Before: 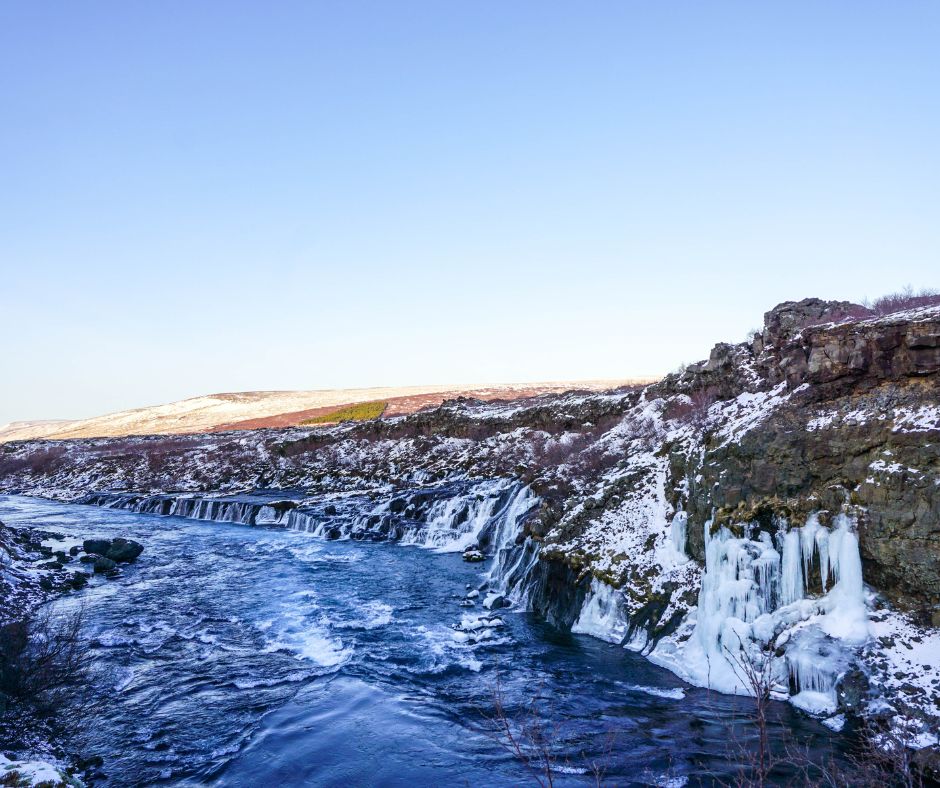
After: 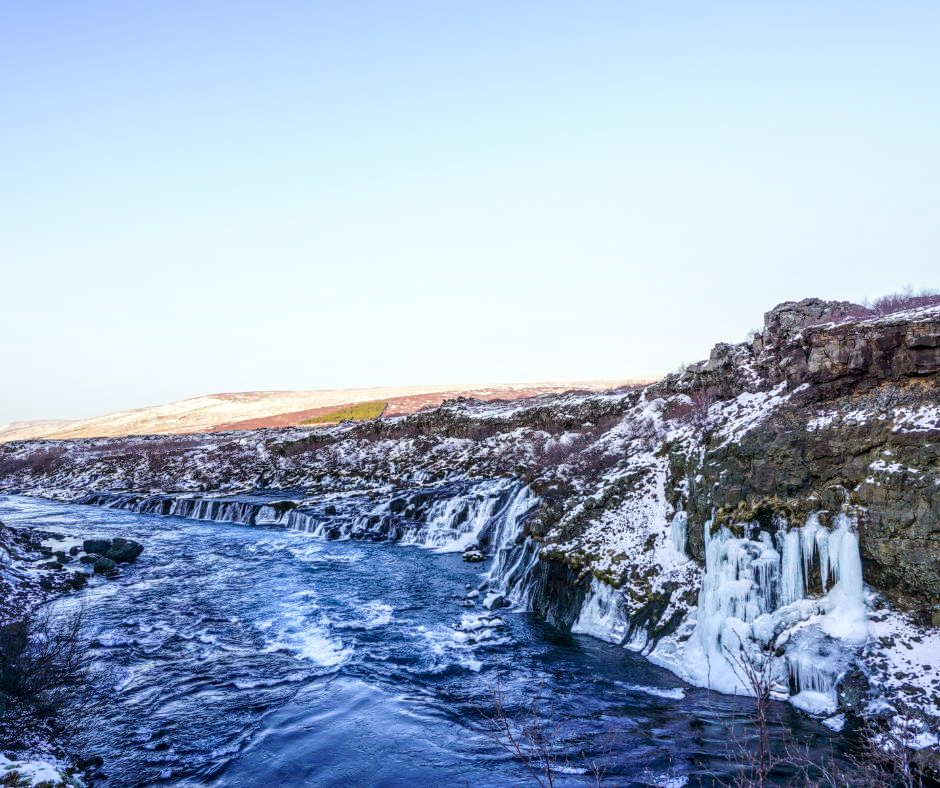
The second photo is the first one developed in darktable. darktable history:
shadows and highlights: highlights 71.54, soften with gaussian
local contrast: on, module defaults
